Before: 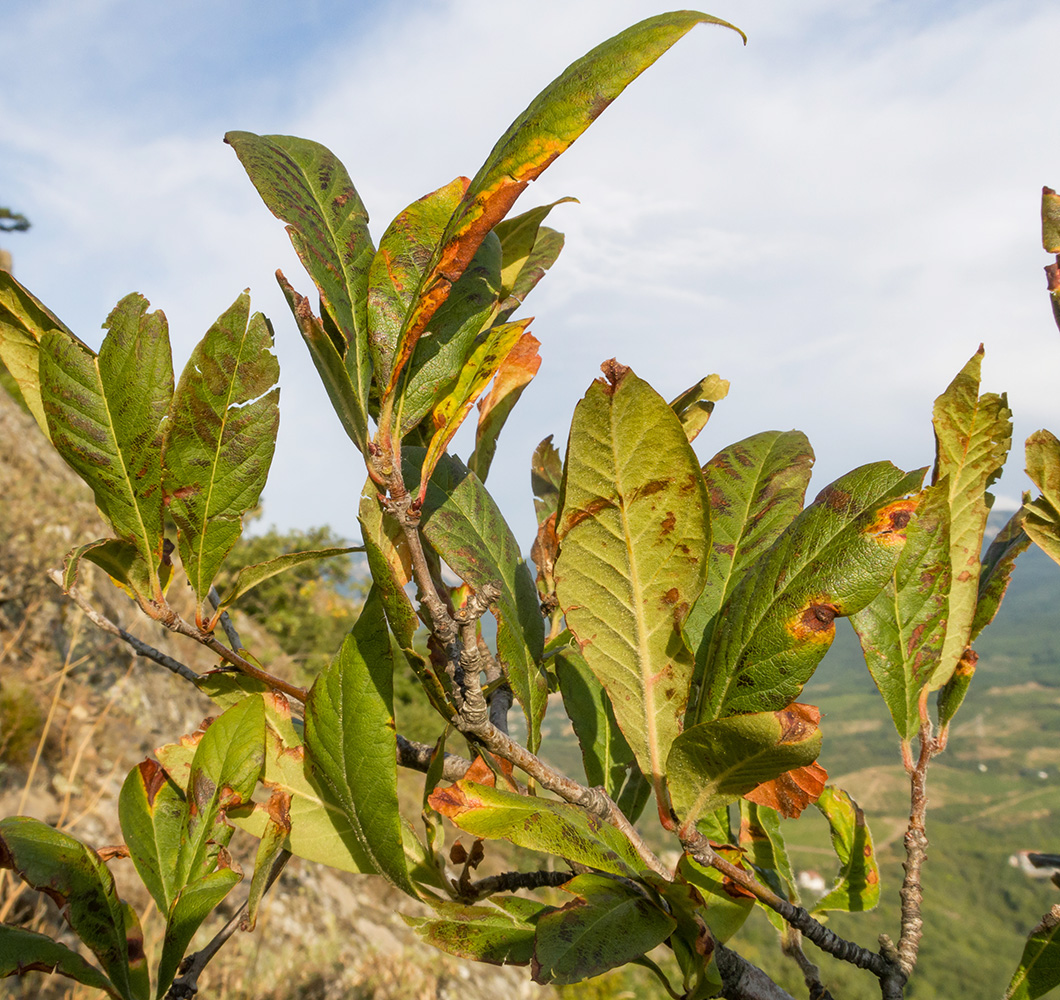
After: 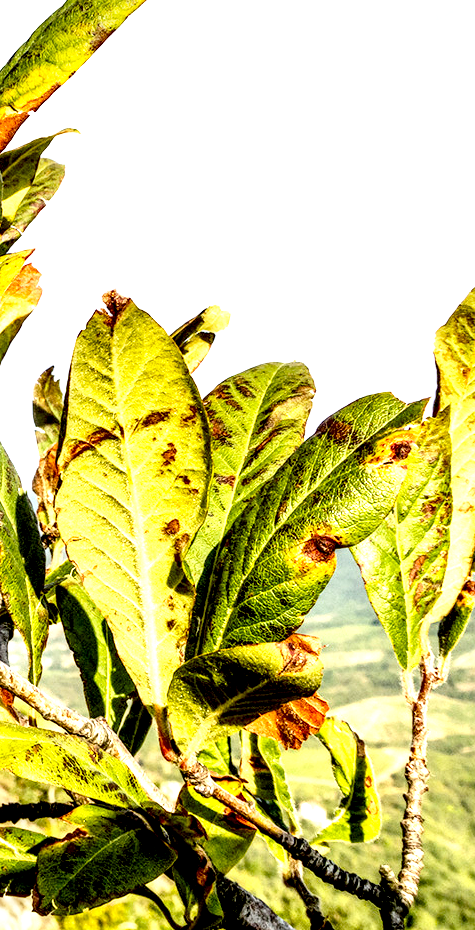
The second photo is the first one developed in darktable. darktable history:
crop: left 47.163%, top 6.938%, right 8.013%
base curve: curves: ch0 [(0, 0) (0.028, 0.03) (0.121, 0.232) (0.46, 0.748) (0.859, 0.968) (1, 1)], preserve colors none
contrast brightness saturation: contrast 0.215, brightness -0.114, saturation 0.208
exposure: exposure 0.696 EV, compensate highlight preservation false
local contrast: shadows 185%, detail 225%
